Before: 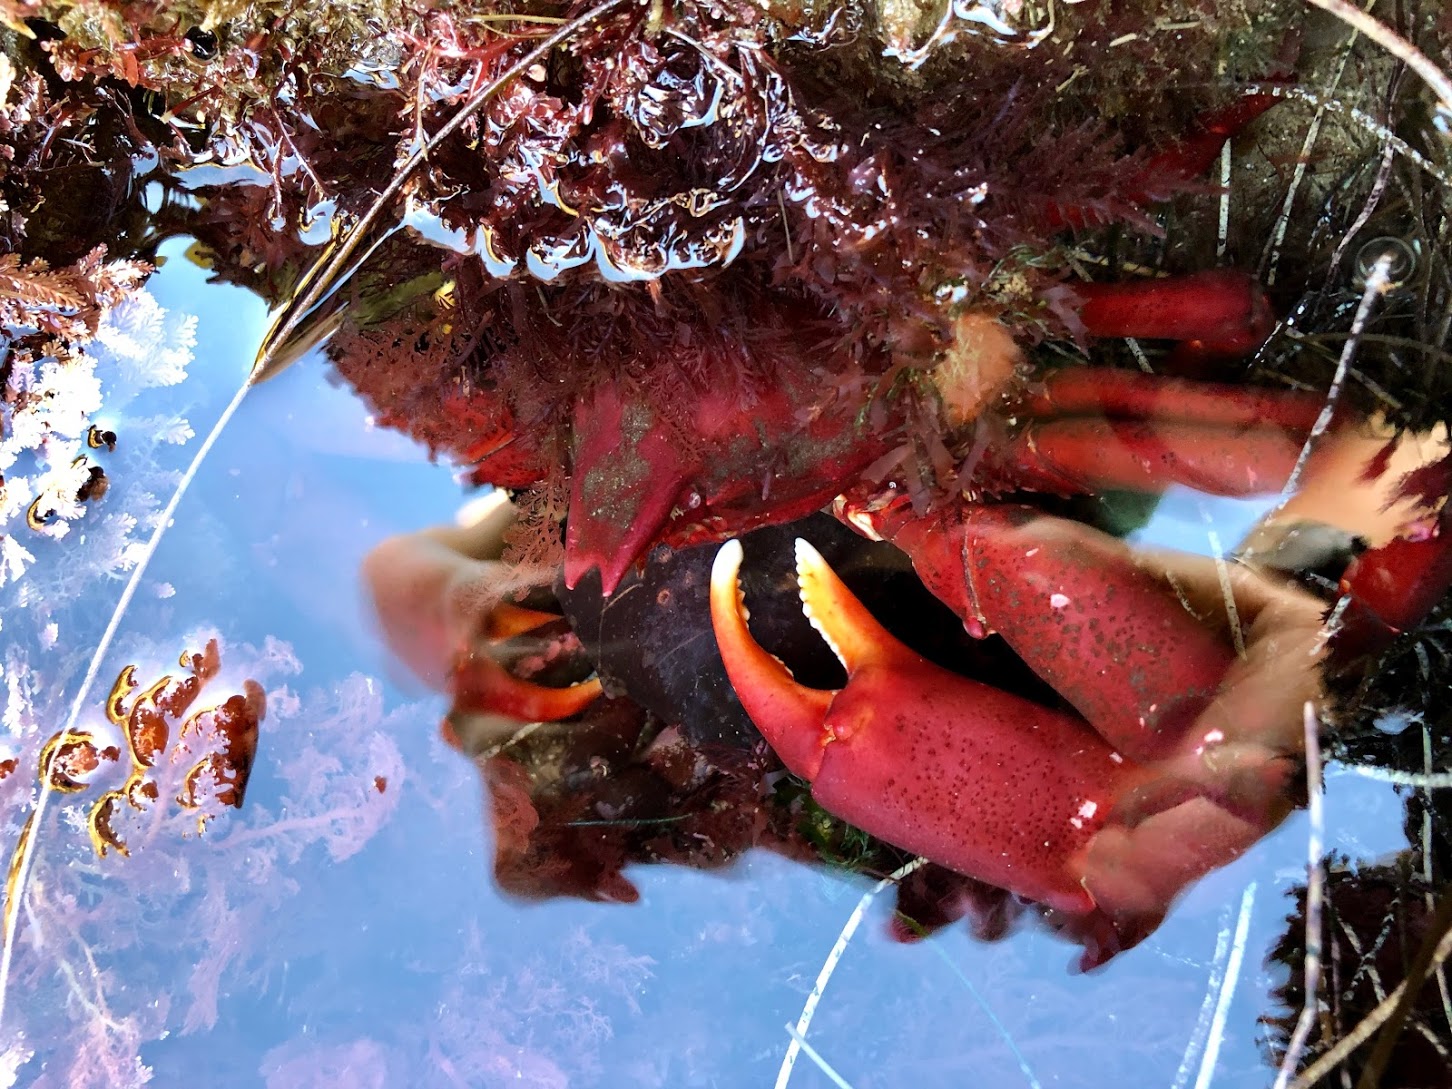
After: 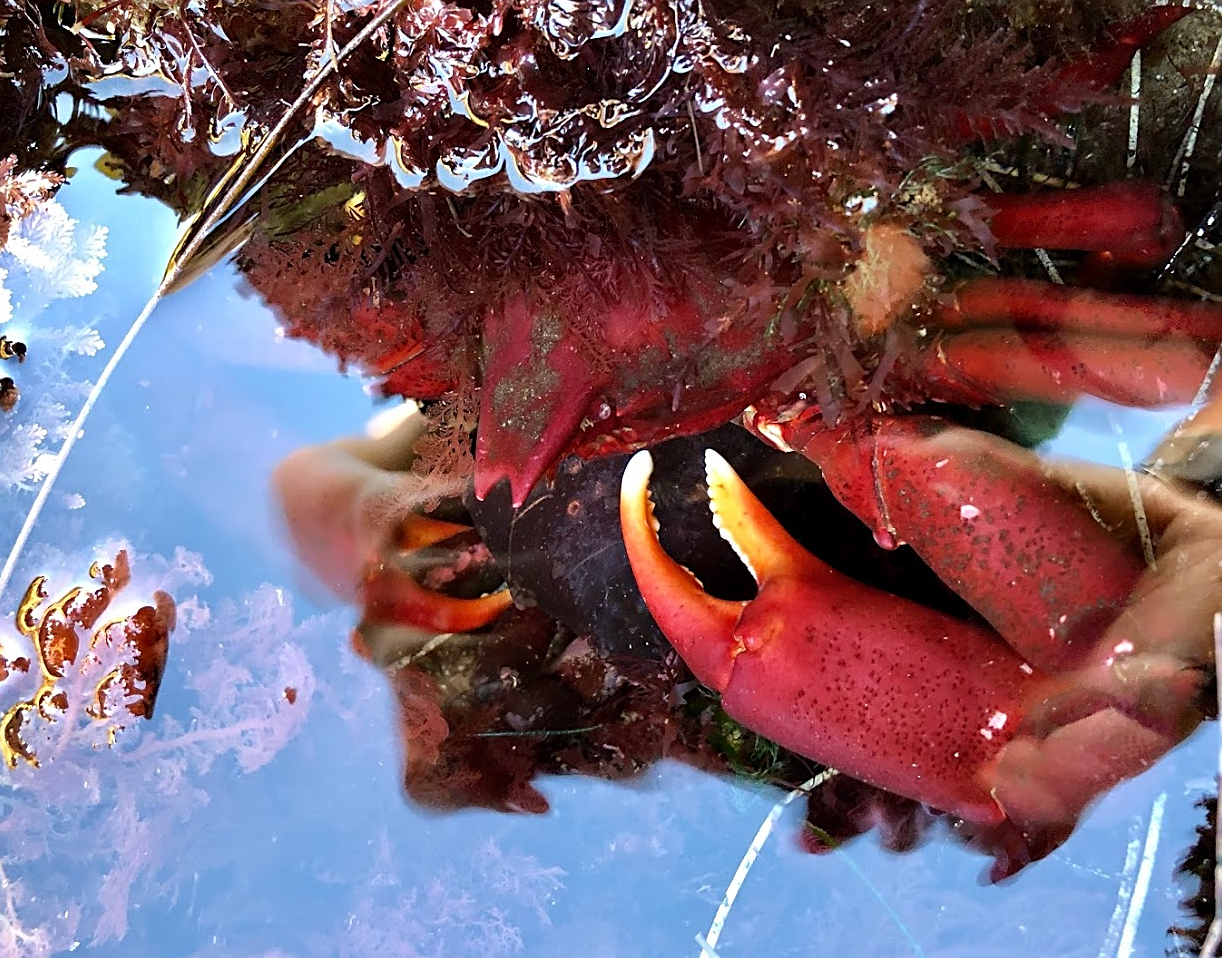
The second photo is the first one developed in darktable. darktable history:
crop: left 6.258%, top 8.2%, right 9.53%, bottom 3.803%
sharpen: on, module defaults
